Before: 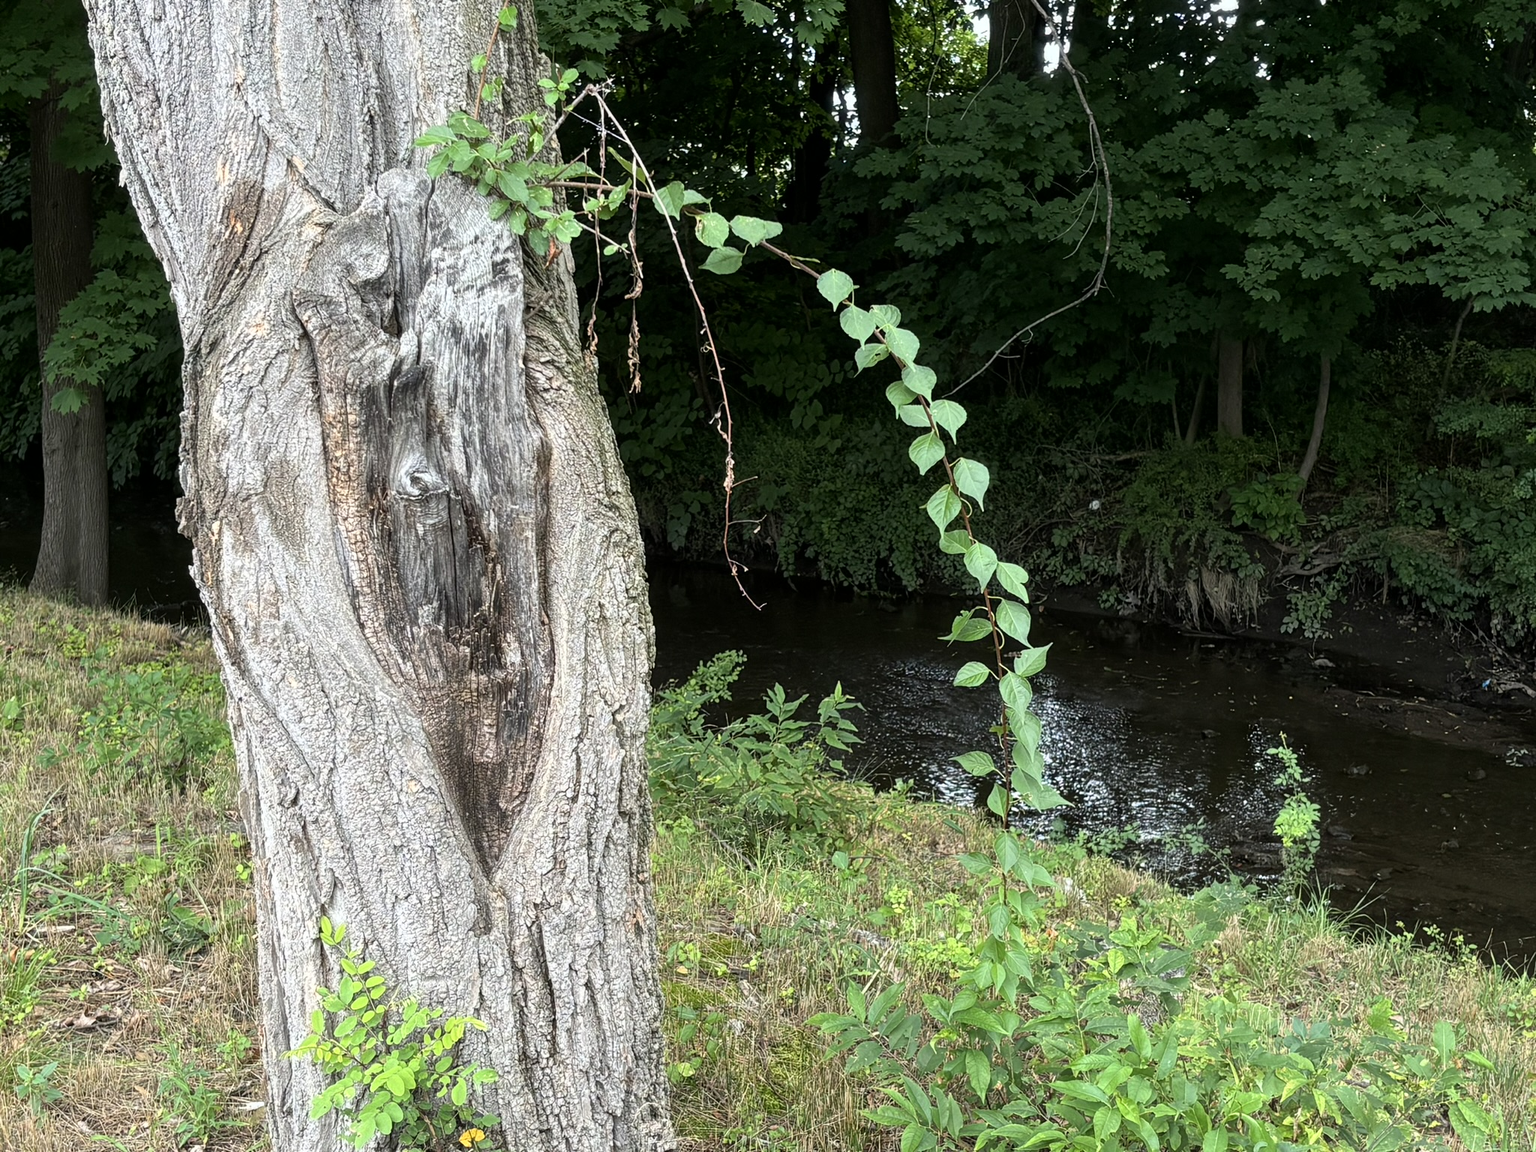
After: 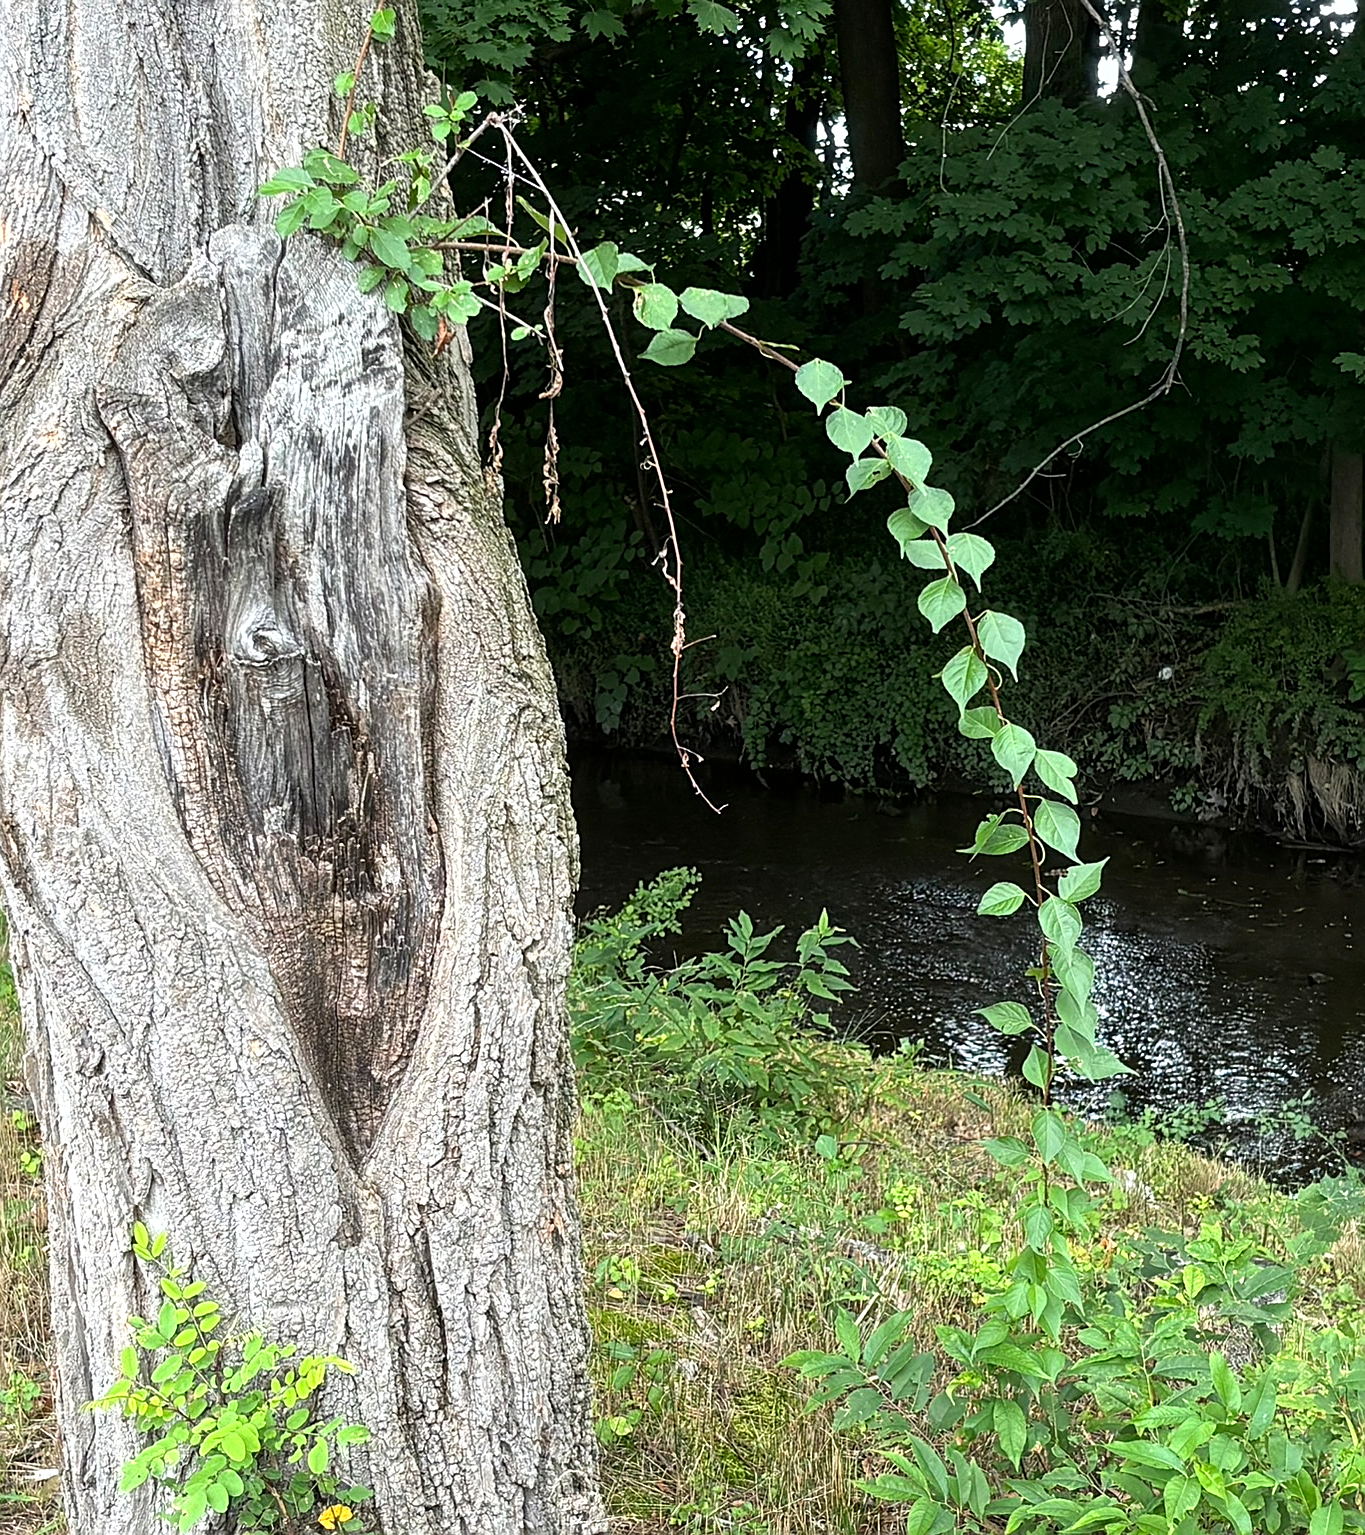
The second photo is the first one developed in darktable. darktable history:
sharpen: on, module defaults
crop and rotate: left 14.385%, right 18.948%
exposure: exposure 0.131 EV, compensate highlight preservation false
